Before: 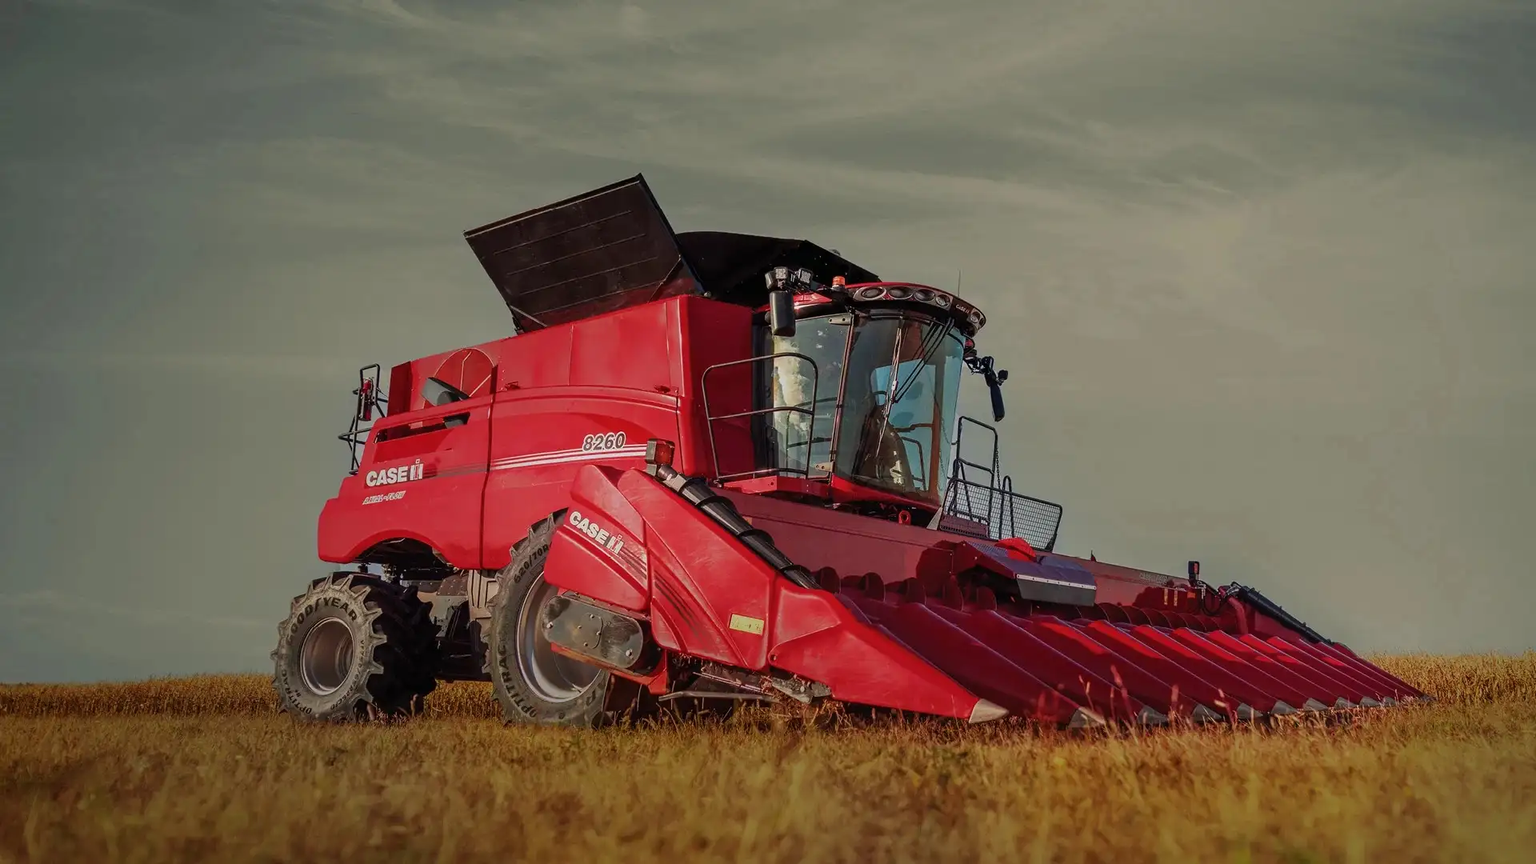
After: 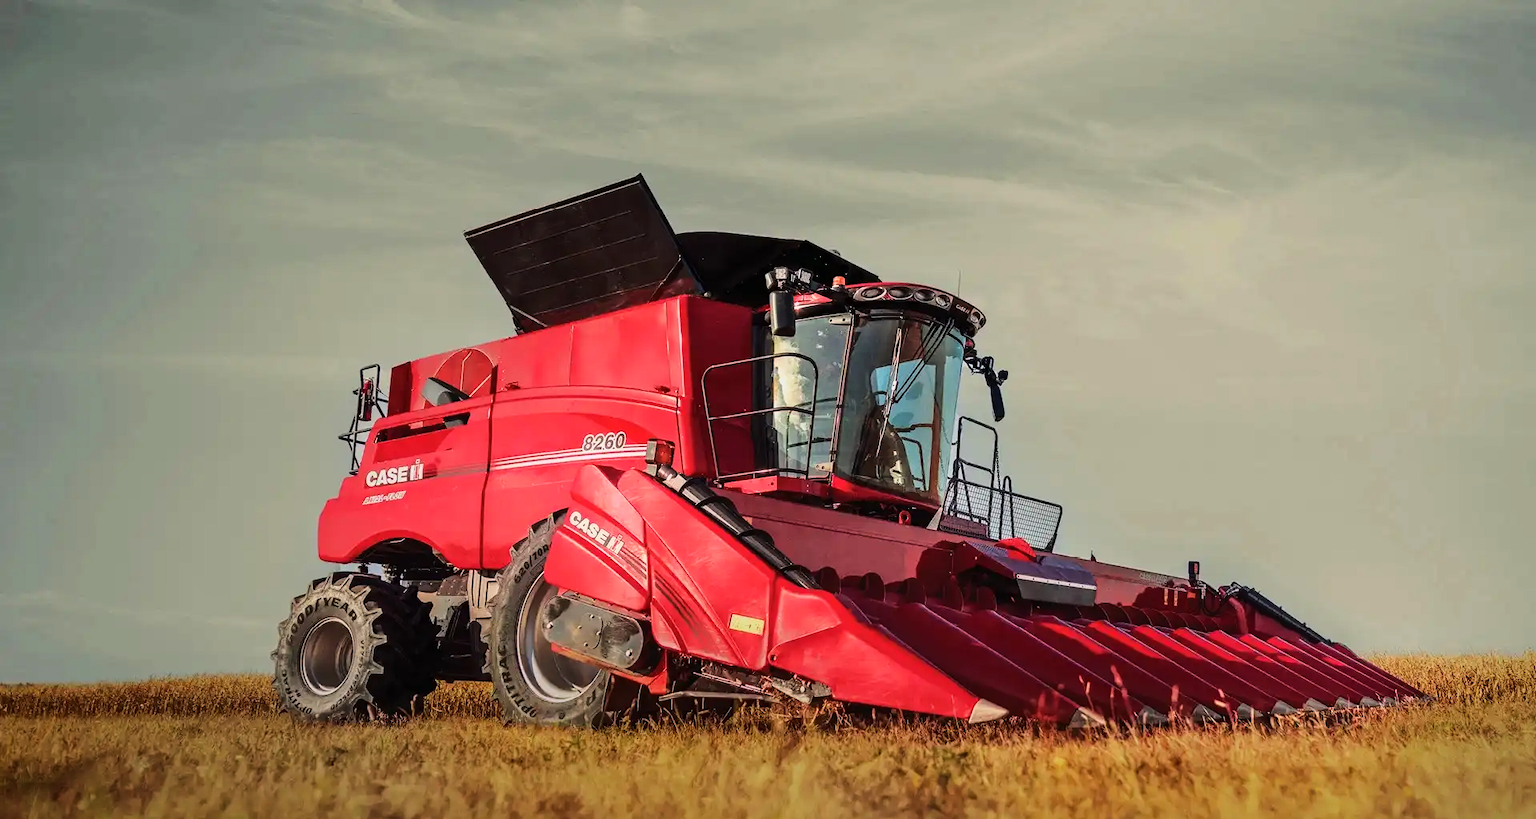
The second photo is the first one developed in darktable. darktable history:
base curve: curves: ch0 [(0, 0) (0.028, 0.03) (0.121, 0.232) (0.46, 0.748) (0.859, 0.968) (1, 1)]
crop and rotate: top 0%, bottom 5.097%
tone equalizer: on, module defaults
